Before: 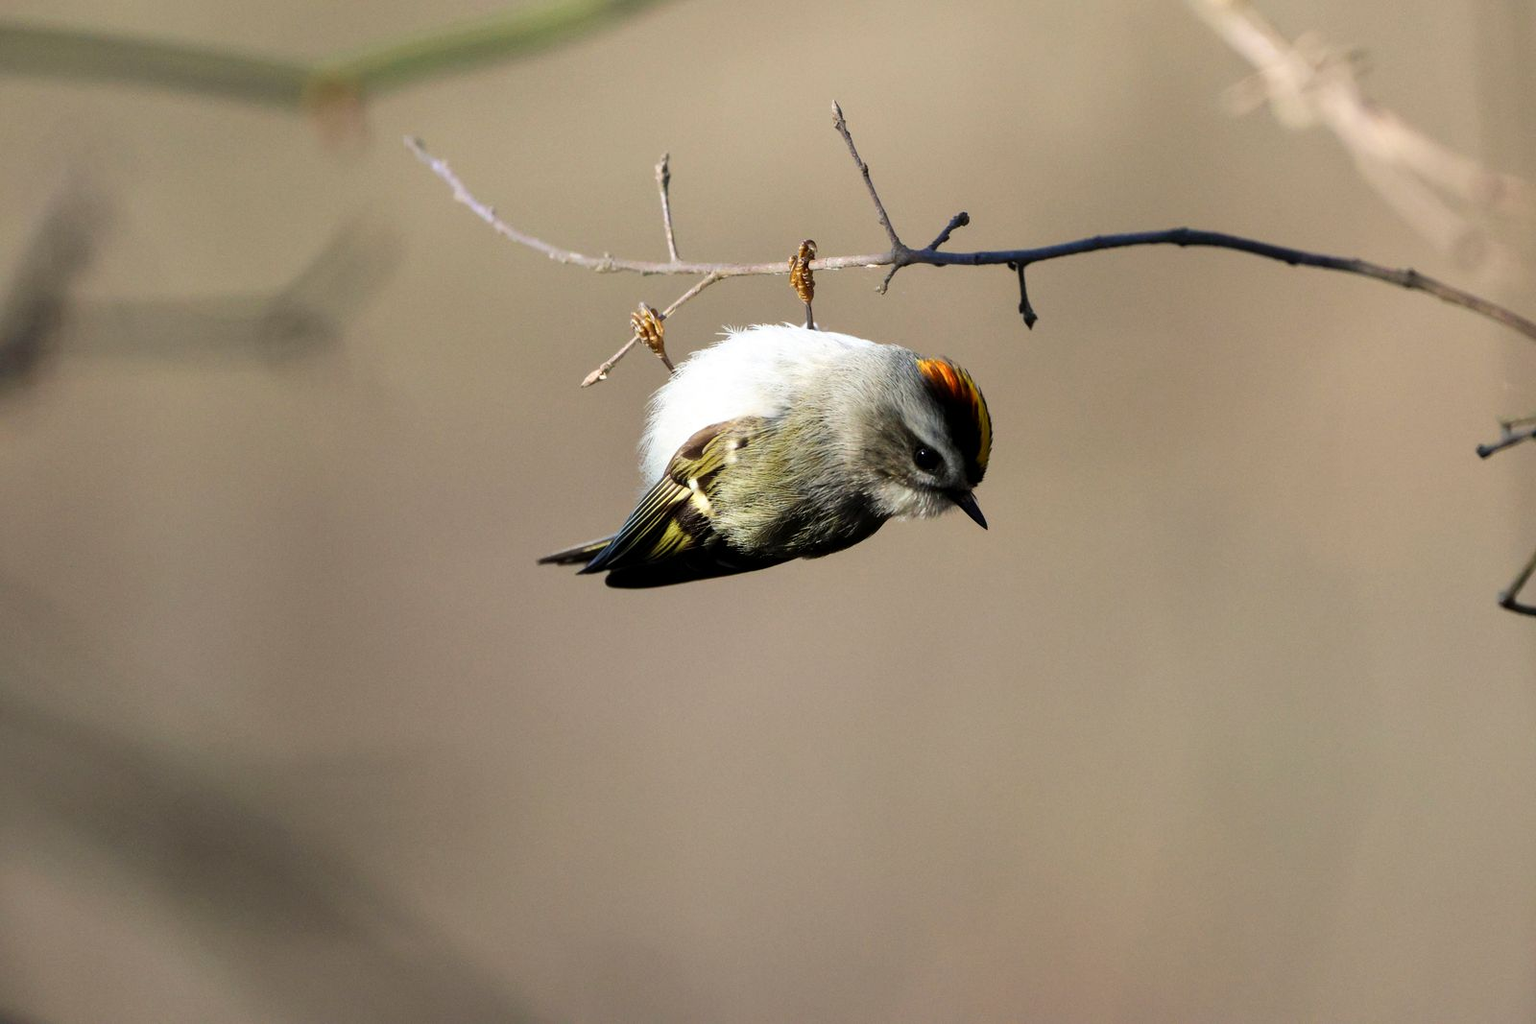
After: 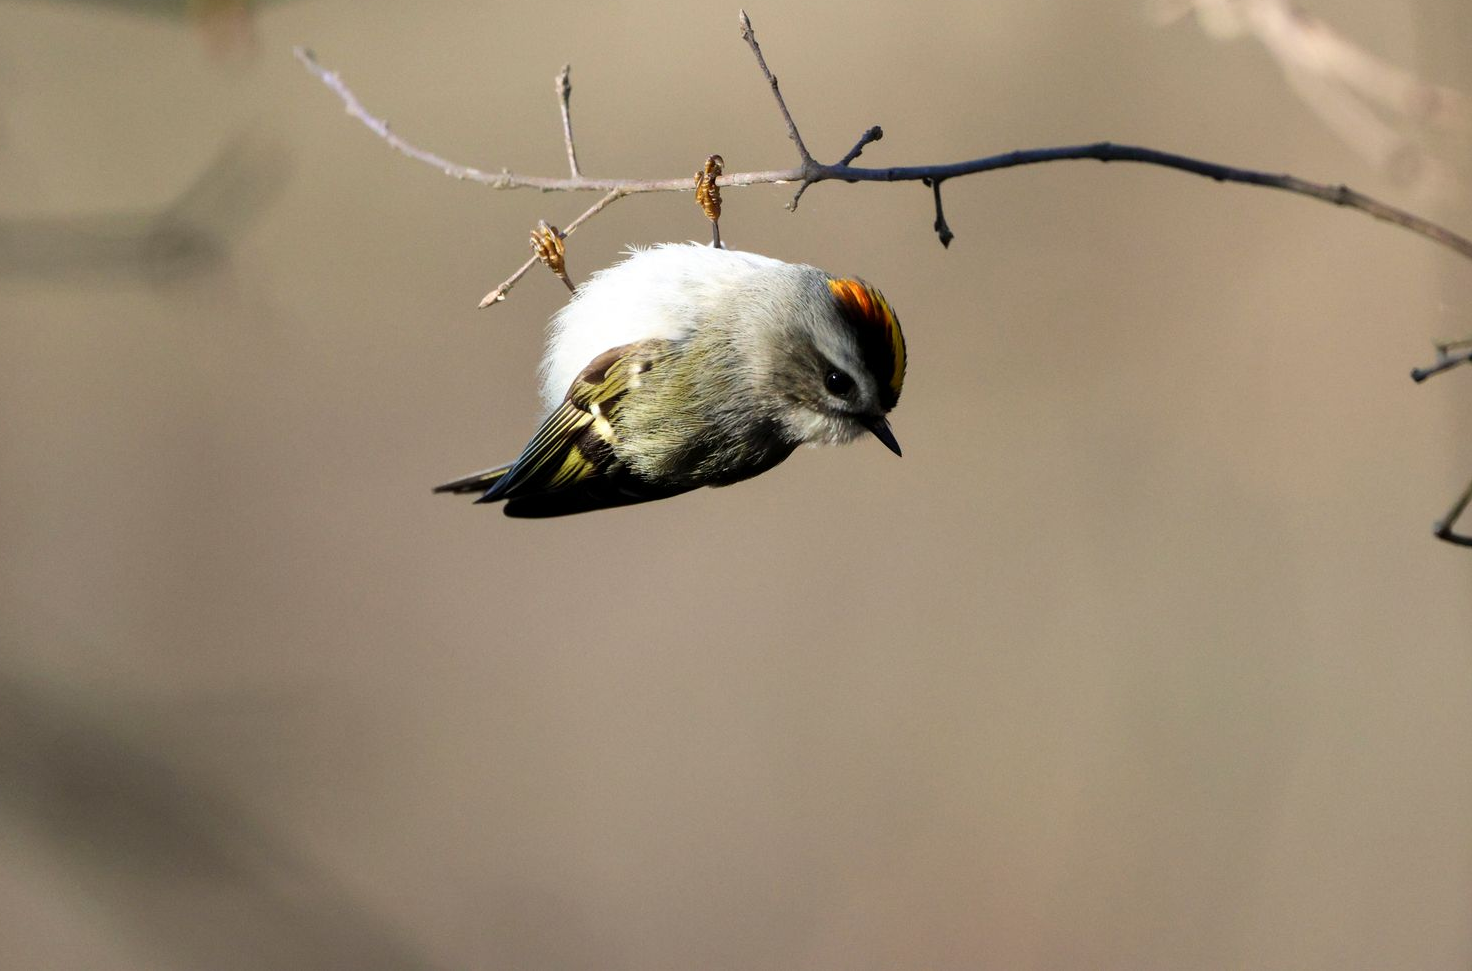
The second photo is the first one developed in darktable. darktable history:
crop and rotate: left 7.988%, top 8.91%
